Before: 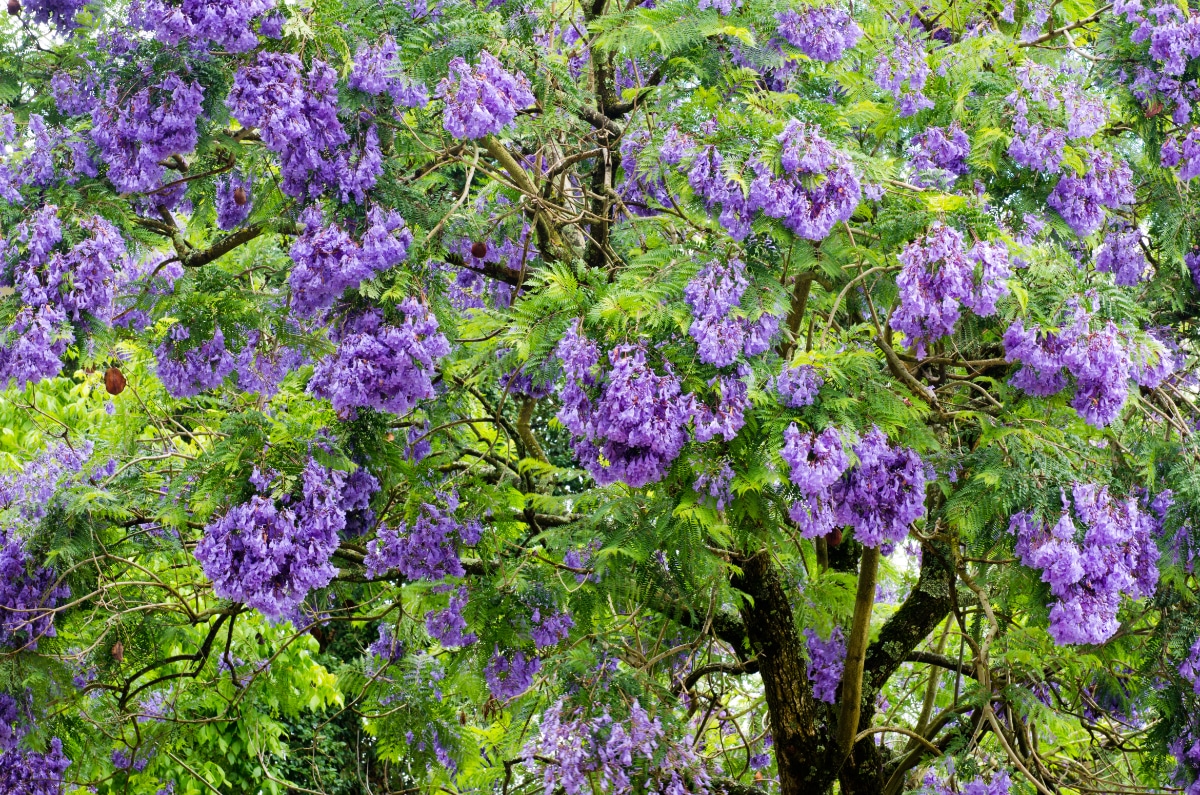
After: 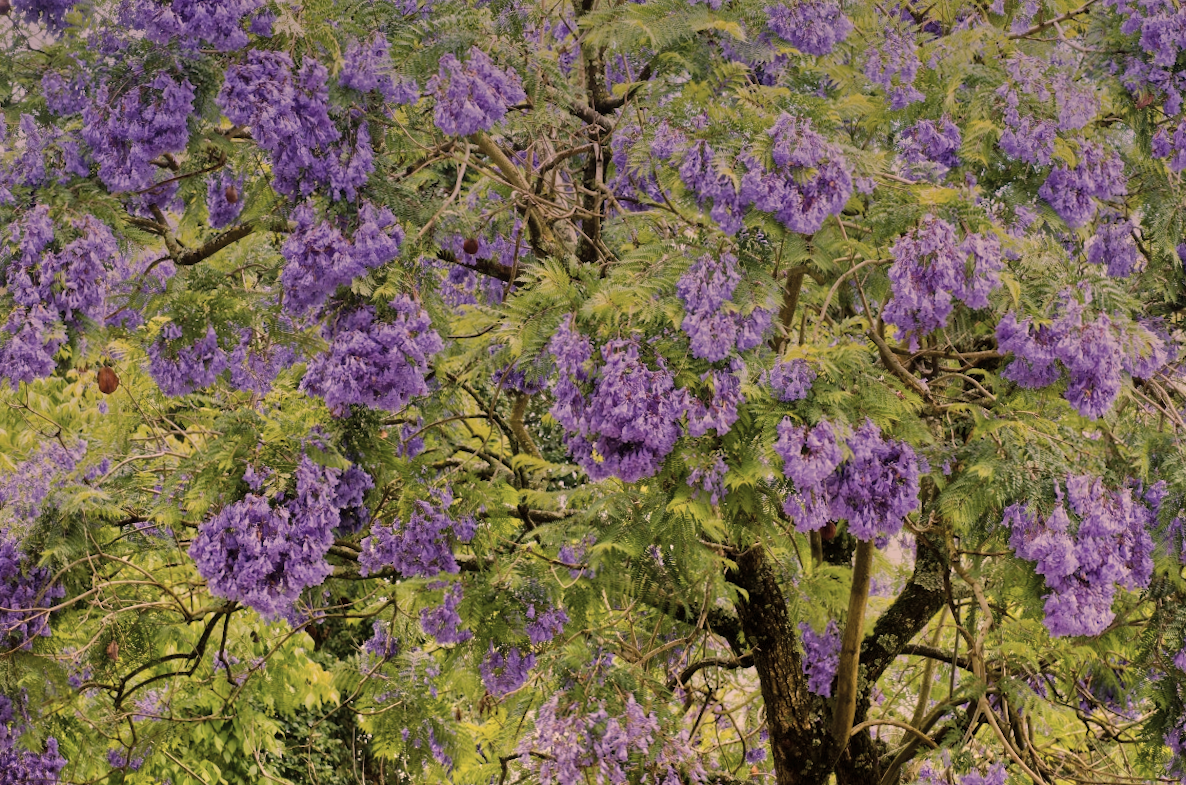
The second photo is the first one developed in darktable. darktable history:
graduated density: hue 238.83°, saturation 50%
tone equalizer: -8 EV -0.002 EV, -7 EV 0.005 EV, -6 EV -0.008 EV, -5 EV 0.007 EV, -4 EV -0.042 EV, -3 EV -0.233 EV, -2 EV -0.662 EV, -1 EV -0.983 EV, +0 EV -0.969 EV, smoothing diameter 2%, edges refinement/feathering 20, mask exposure compensation -1.57 EV, filter diffusion 5
rotate and perspective: rotation -0.45°, automatic cropping original format, crop left 0.008, crop right 0.992, crop top 0.012, crop bottom 0.988
exposure: exposure 0.2 EV, compensate highlight preservation false
color correction: highlights a* 5.59, highlights b* 5.24, saturation 0.68
color balance rgb: shadows lift › luminance -5%, shadows lift › chroma 1.1%, shadows lift › hue 219°, power › luminance 10%, power › chroma 2.83%, power › hue 60°, highlights gain › chroma 4.52%, highlights gain › hue 33.33°, saturation formula JzAzBz (2021)
